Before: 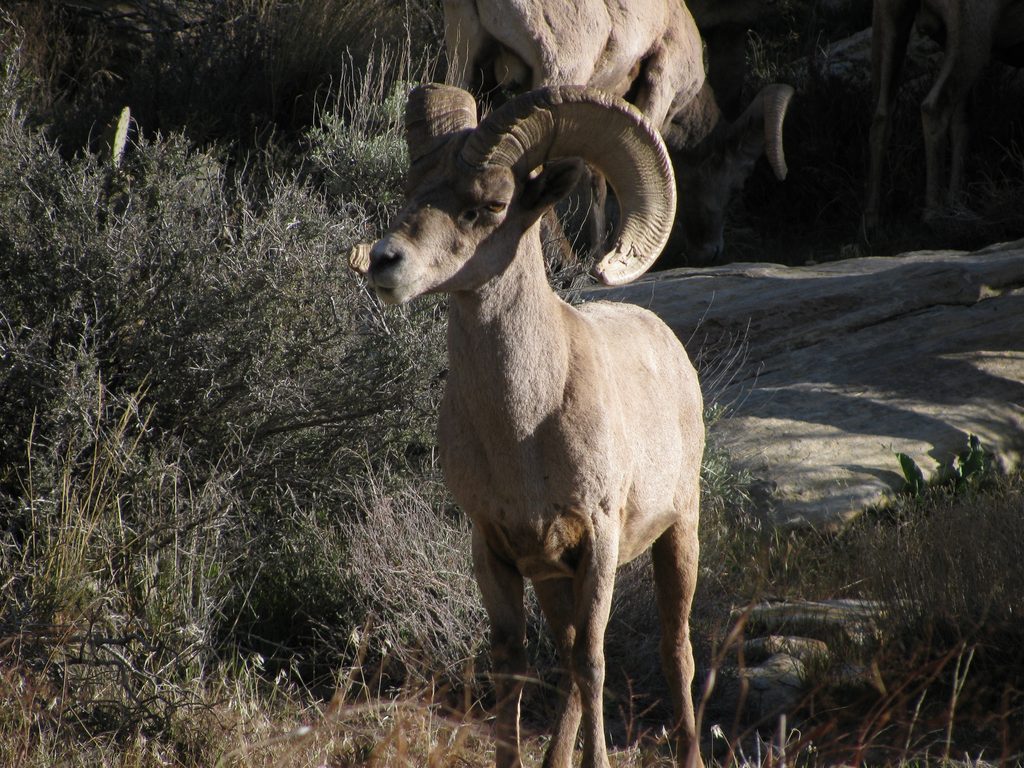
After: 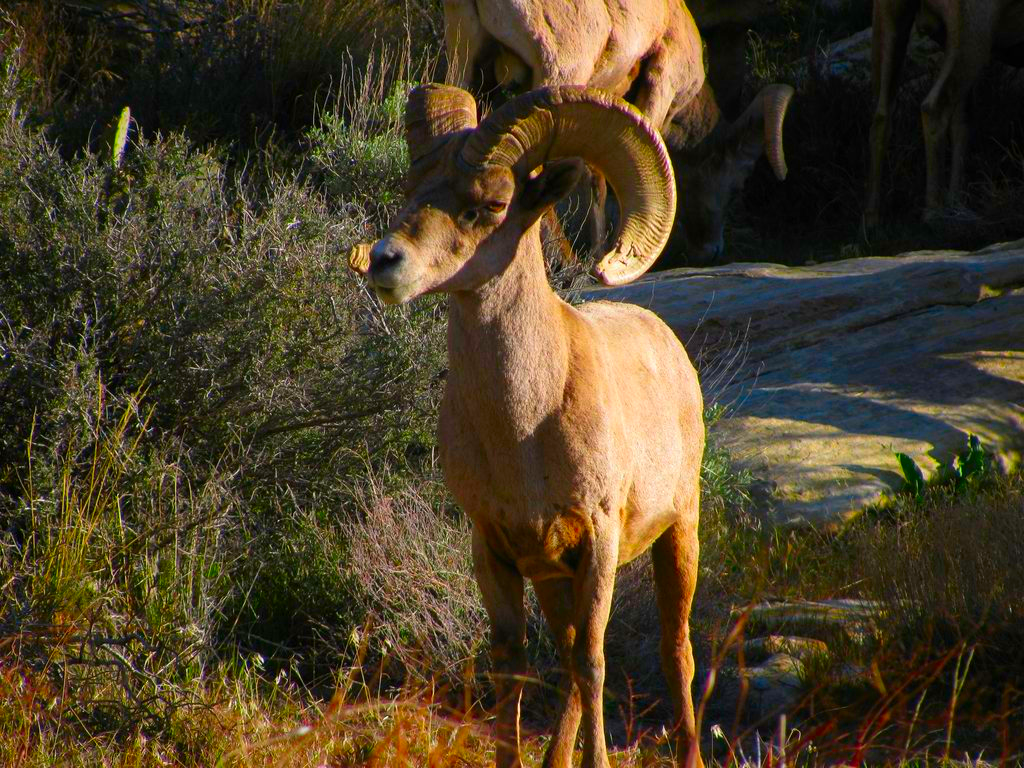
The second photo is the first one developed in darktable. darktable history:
color correction: highlights b* 0.039, saturation 2.96
